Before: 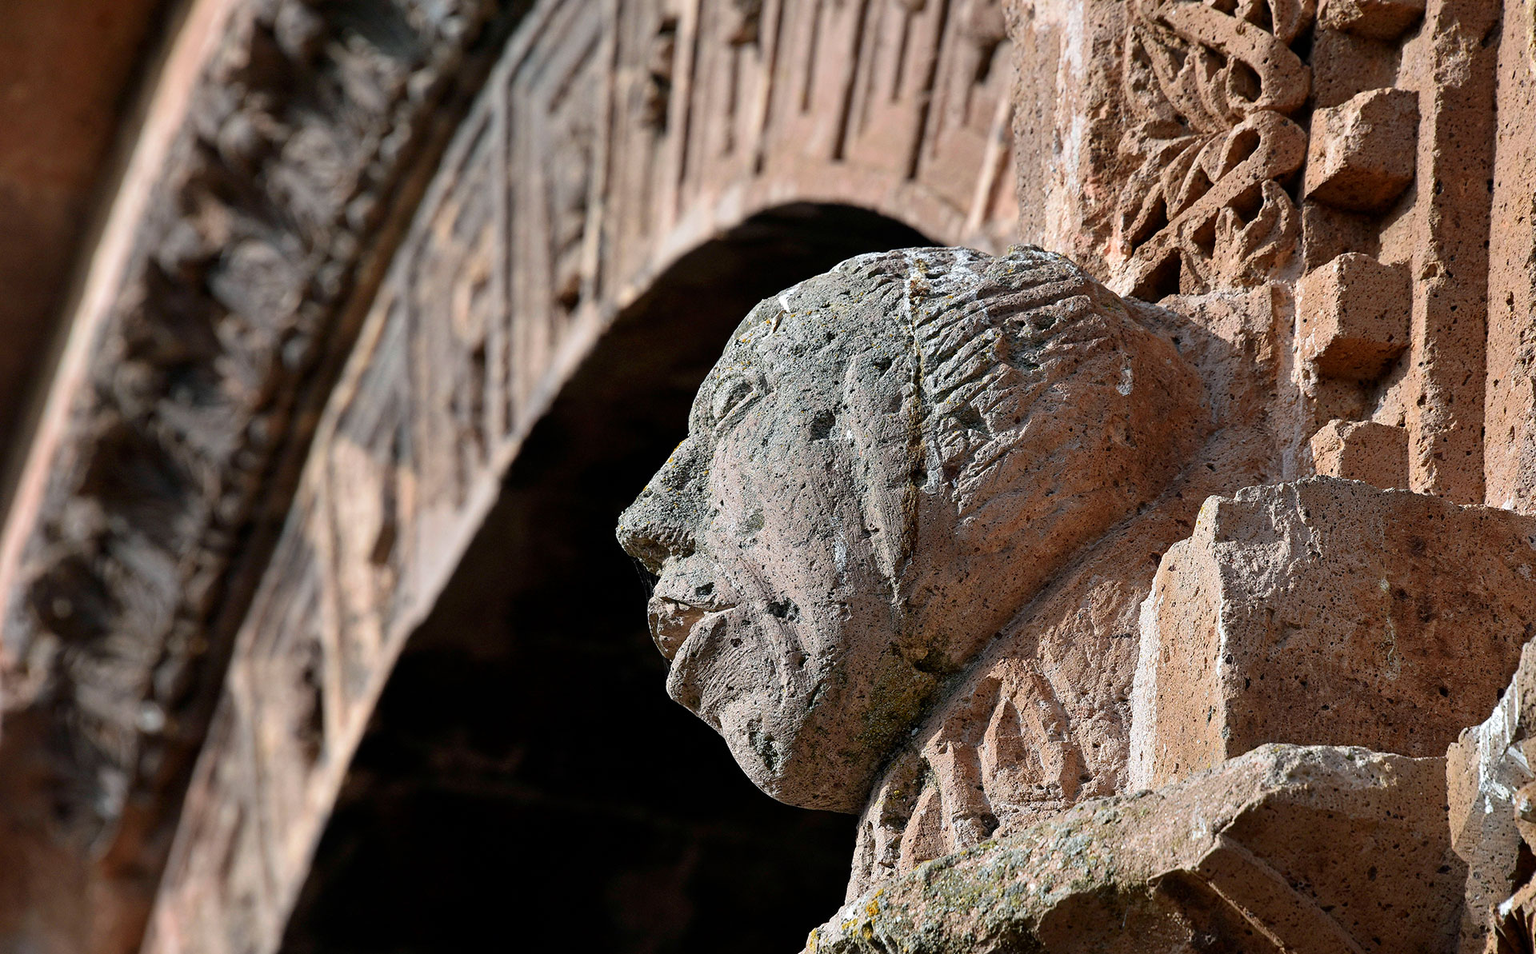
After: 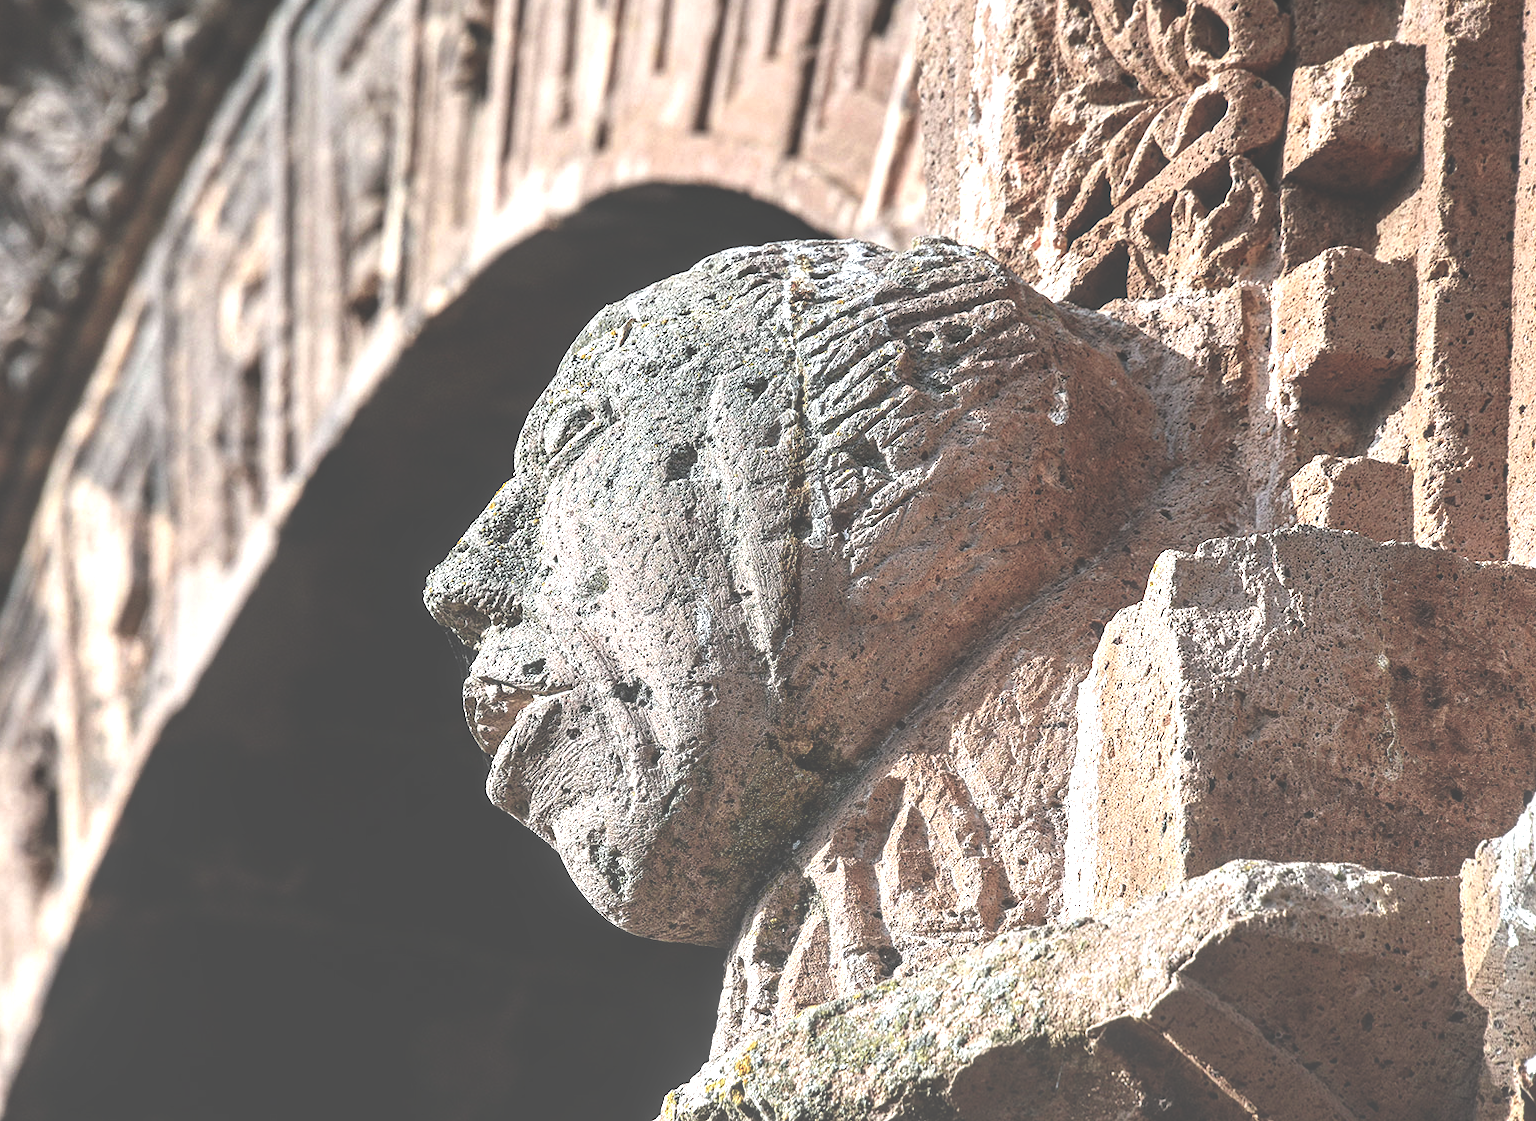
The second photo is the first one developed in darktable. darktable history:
local contrast: highlights 65%, shadows 54%, detail 168%, midtone range 0.512
exposure: black level correction -0.073, exposure 0.502 EV, compensate highlight preservation false
crop and rotate: left 18.035%, top 5.864%, right 1.846%
